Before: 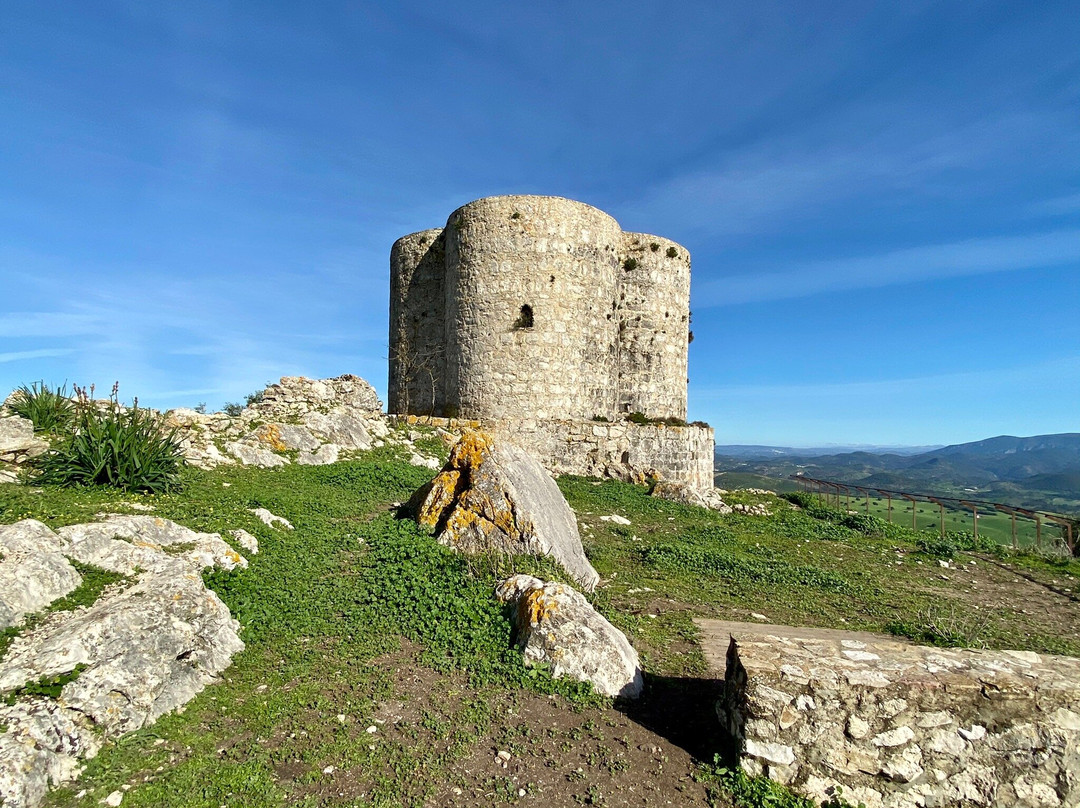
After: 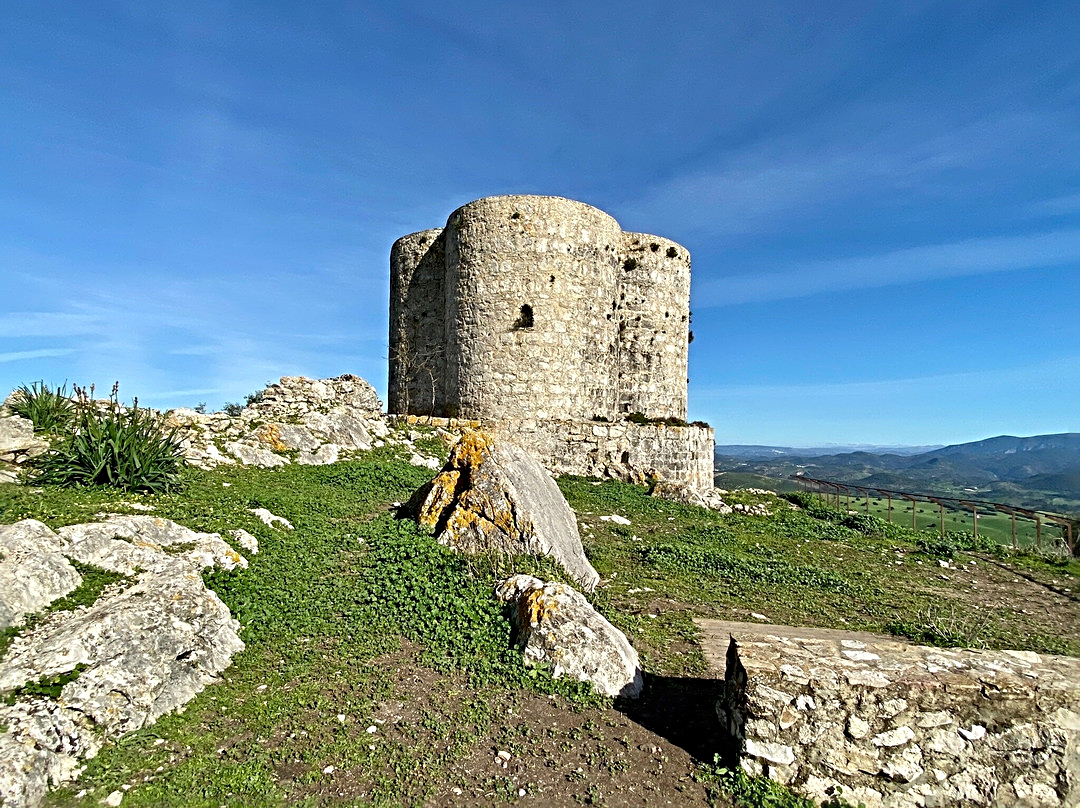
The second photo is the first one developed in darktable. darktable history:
sharpen: radius 4.908
